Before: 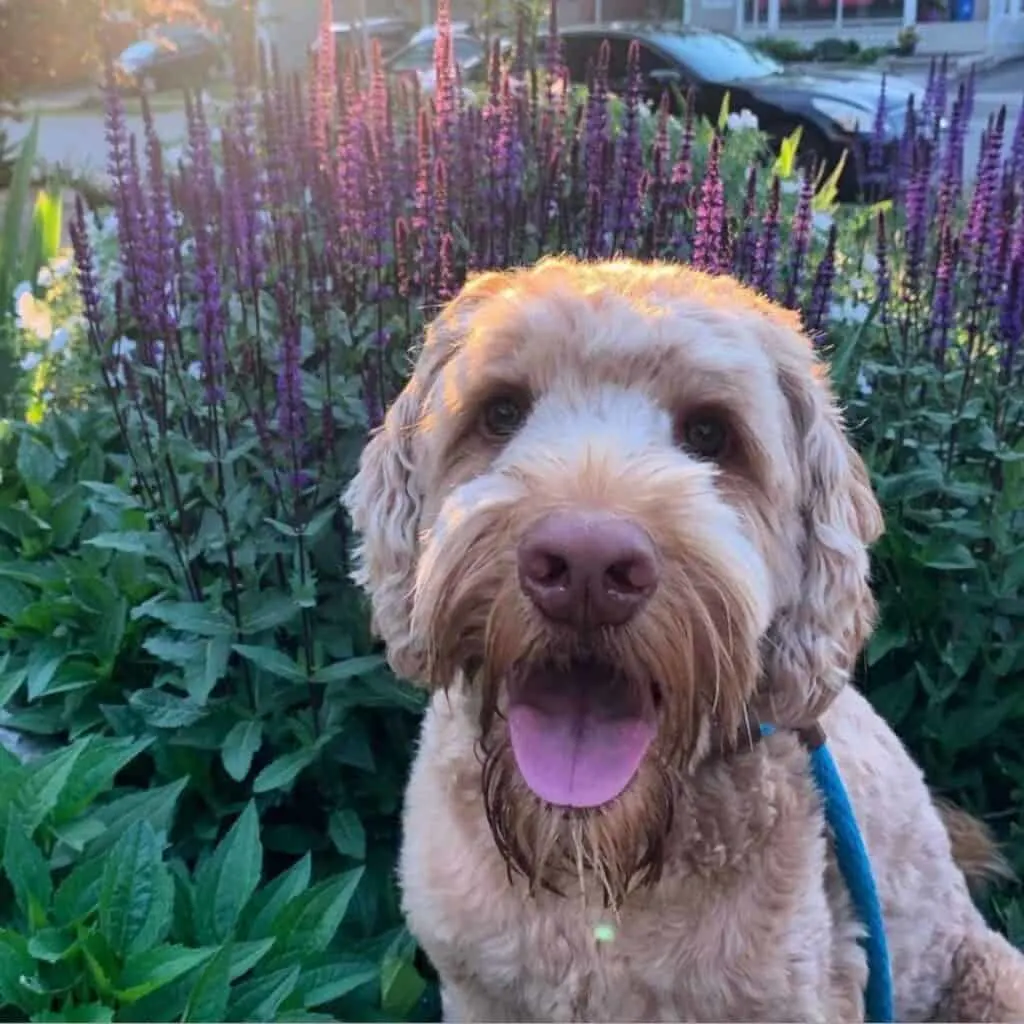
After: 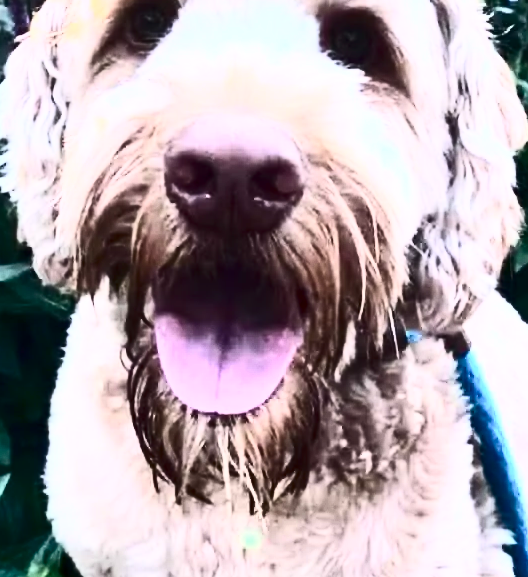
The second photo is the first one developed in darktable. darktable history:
crop: left 34.625%, top 38.392%, right 13.808%, bottom 5.199%
exposure: black level correction 0, exposure 0.692 EV, compensate exposure bias true, compensate highlight preservation false
contrast brightness saturation: contrast 0.943, brightness 0.198
